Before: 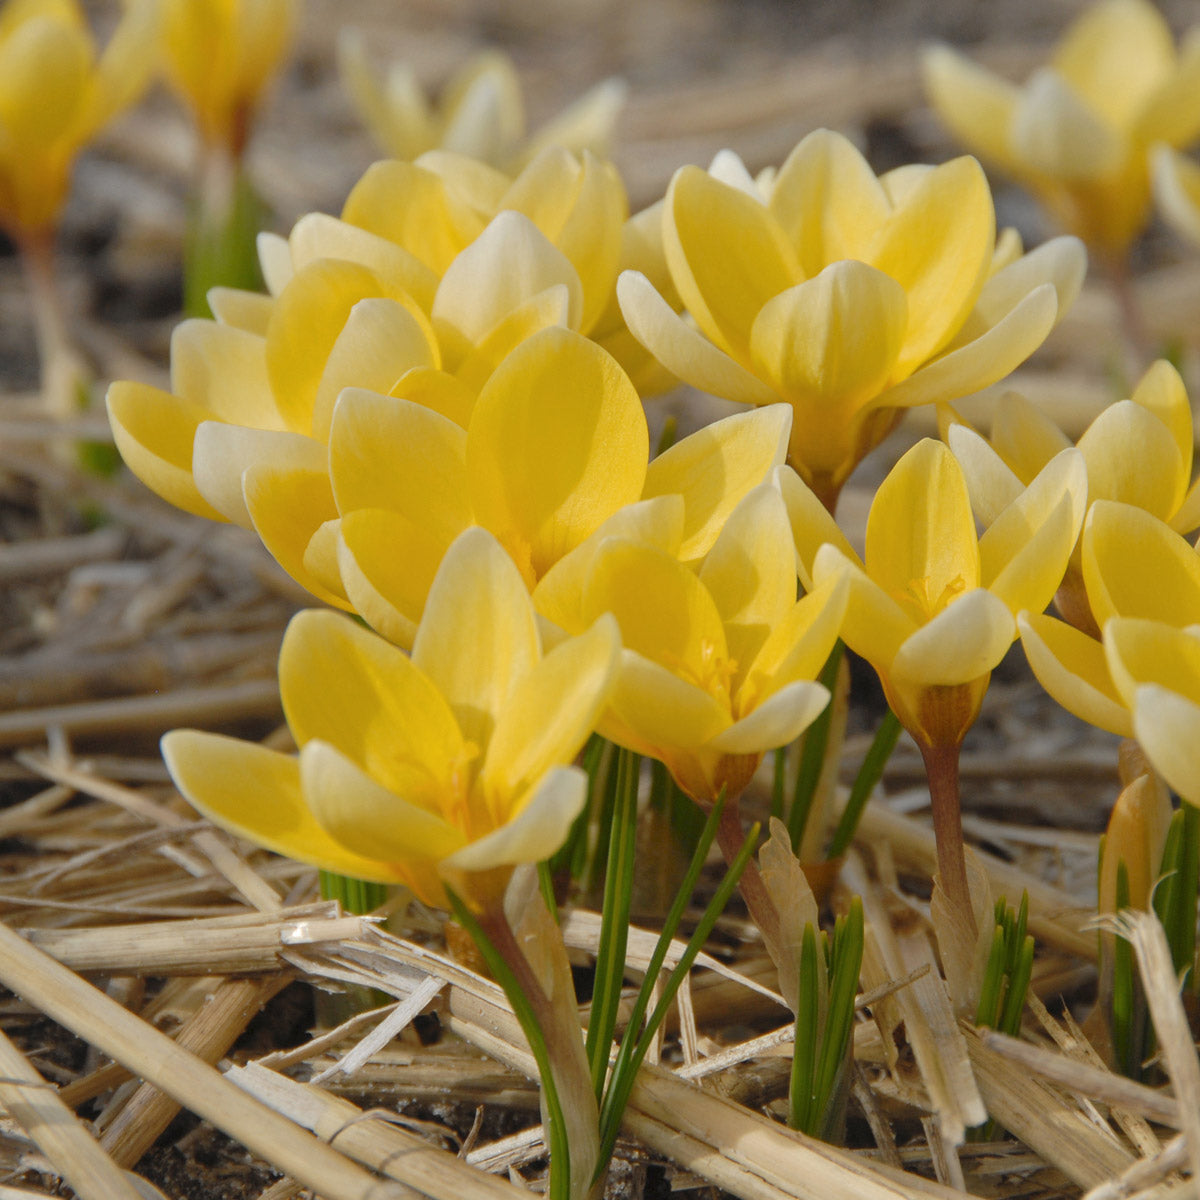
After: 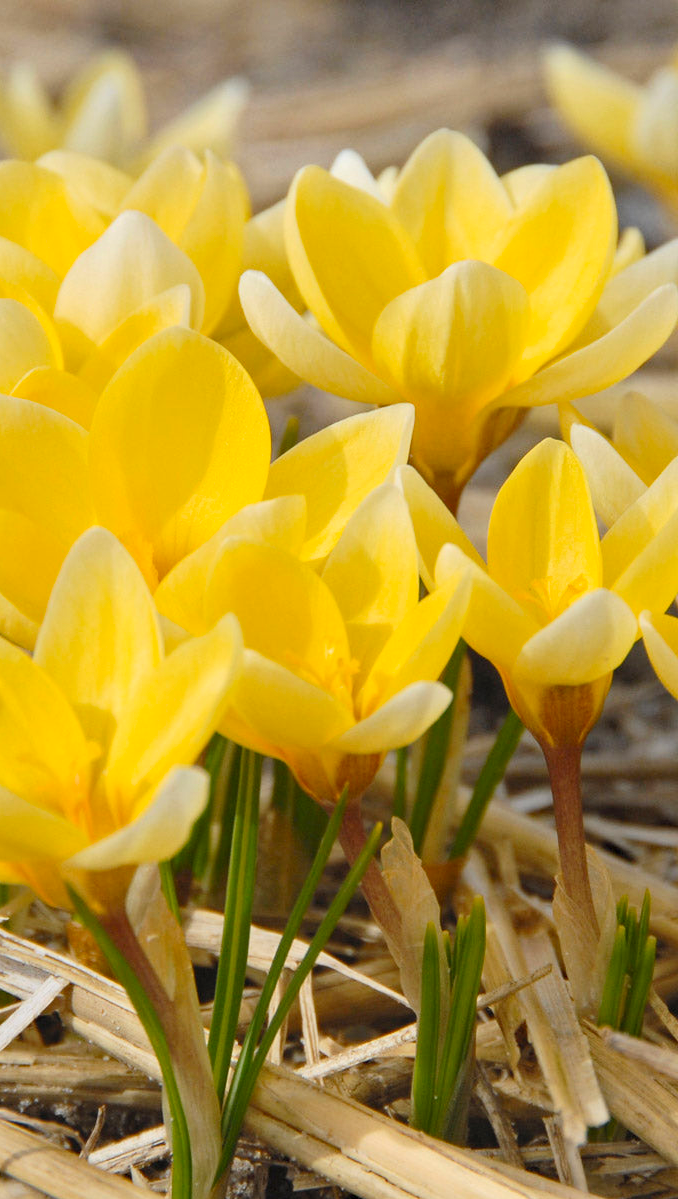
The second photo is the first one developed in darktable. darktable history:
crop: left 31.505%, top 0.013%, right 11.912%
contrast brightness saturation: contrast 0.201, brightness 0.169, saturation 0.223
haze removal: compatibility mode true, adaptive false
